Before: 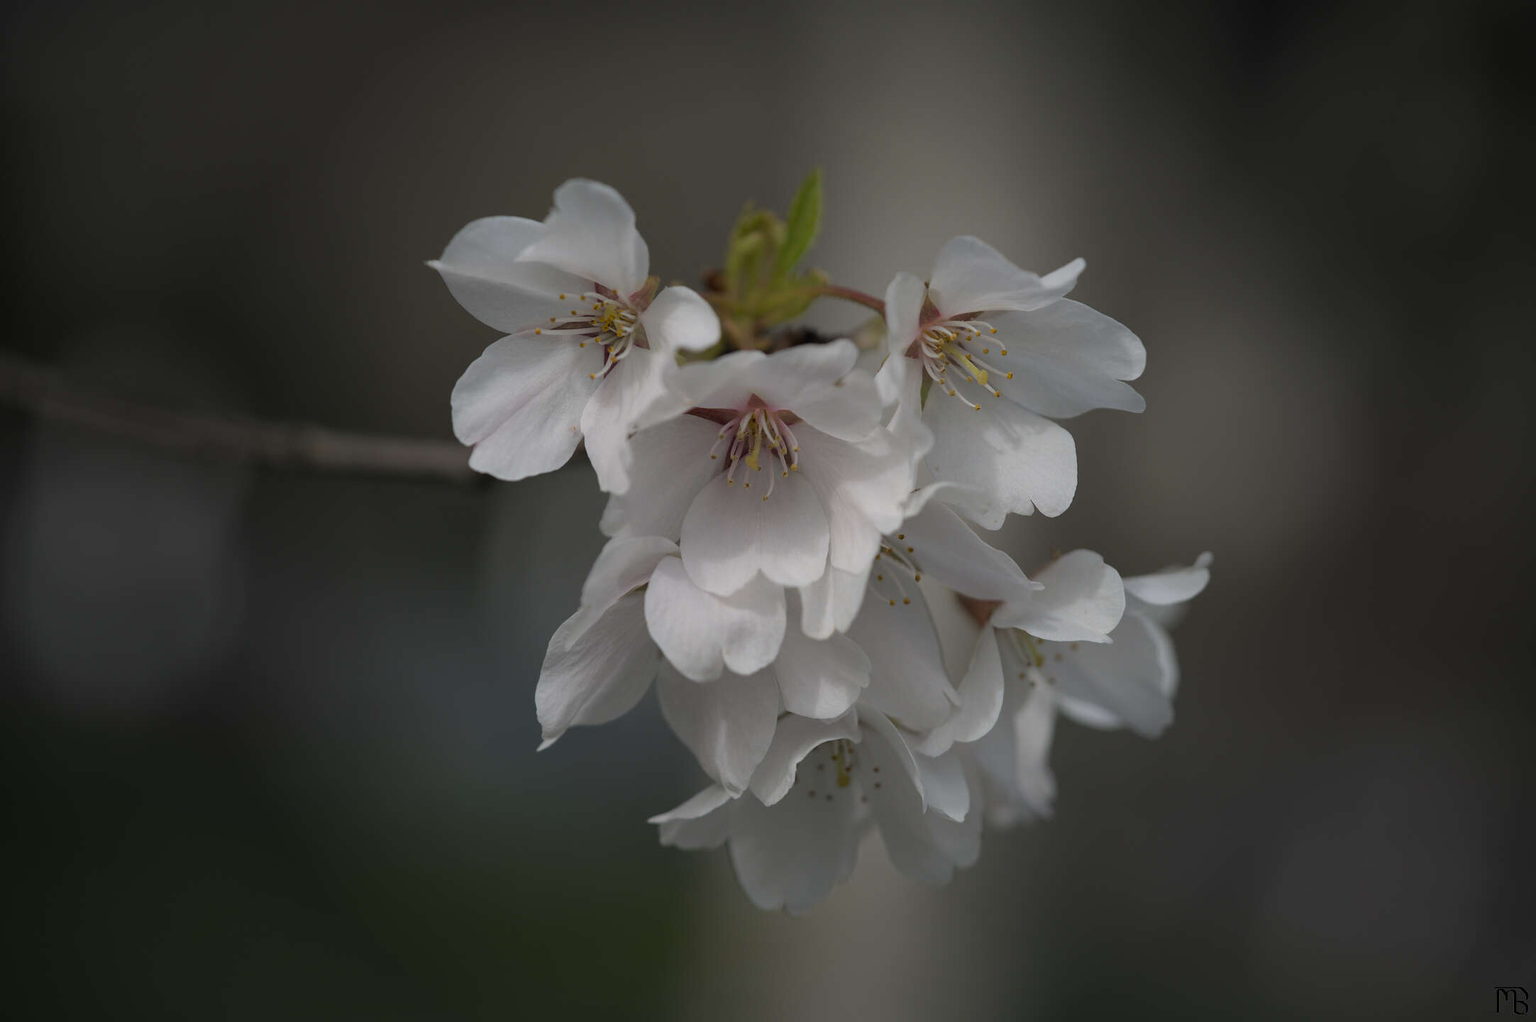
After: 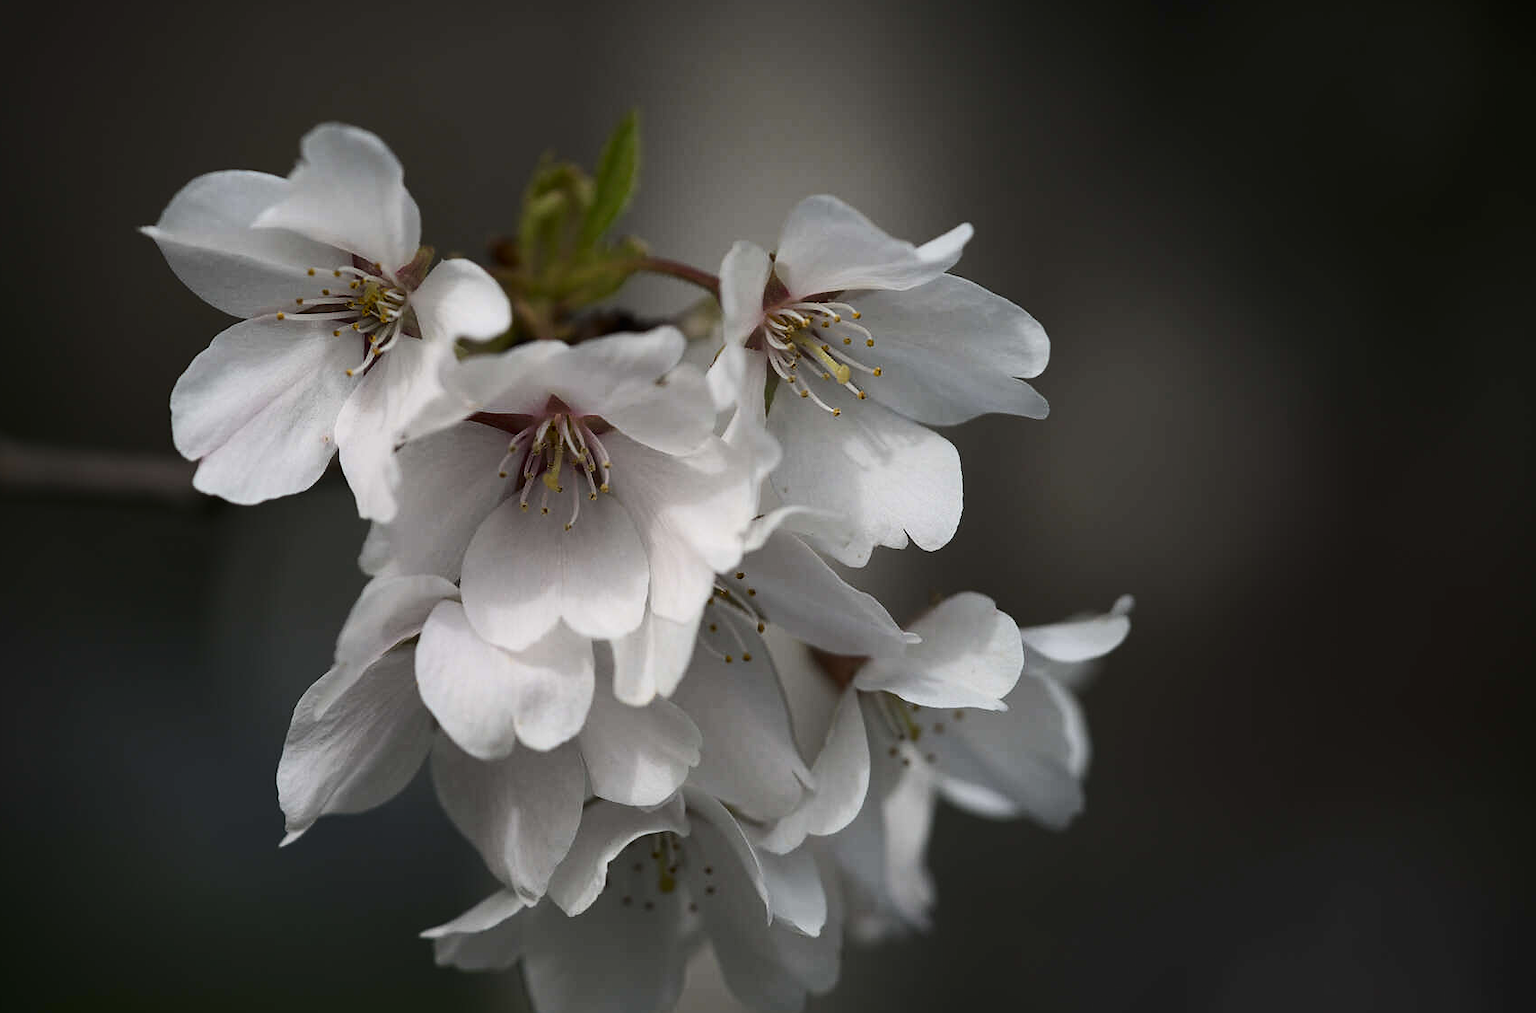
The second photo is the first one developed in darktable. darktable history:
crop and rotate: left 20.609%, top 8.01%, right 0.344%, bottom 13.587%
tone equalizer: -8 EV -0.381 EV, -7 EV -0.354 EV, -6 EV -0.316 EV, -5 EV -0.204 EV, -3 EV 0.218 EV, -2 EV 0.331 EV, -1 EV 0.391 EV, +0 EV 0.395 EV, edges refinement/feathering 500, mask exposure compensation -1.57 EV, preserve details no
contrast brightness saturation: contrast 0.221
sharpen: radius 0.974, amount 0.615
